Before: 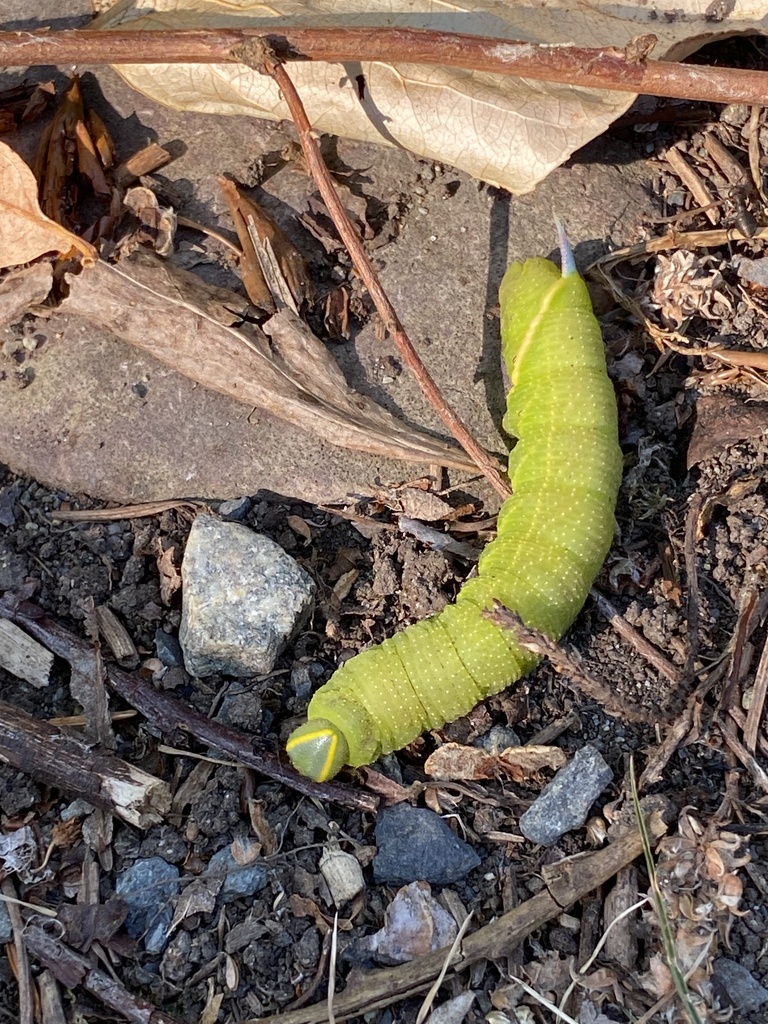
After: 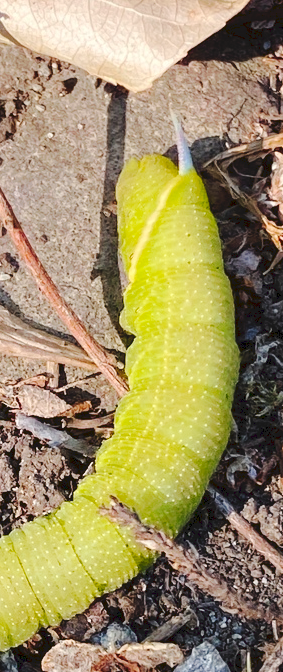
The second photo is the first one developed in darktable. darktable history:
tone curve: curves: ch0 [(0, 0) (0.003, 0.076) (0.011, 0.081) (0.025, 0.084) (0.044, 0.092) (0.069, 0.1) (0.1, 0.117) (0.136, 0.144) (0.177, 0.186) (0.224, 0.237) (0.277, 0.306) (0.335, 0.39) (0.399, 0.494) (0.468, 0.574) (0.543, 0.666) (0.623, 0.722) (0.709, 0.79) (0.801, 0.855) (0.898, 0.926) (1, 1)], preserve colors none
crop and rotate: left 49.936%, top 10.094%, right 13.136%, bottom 24.256%
tone equalizer: on, module defaults
